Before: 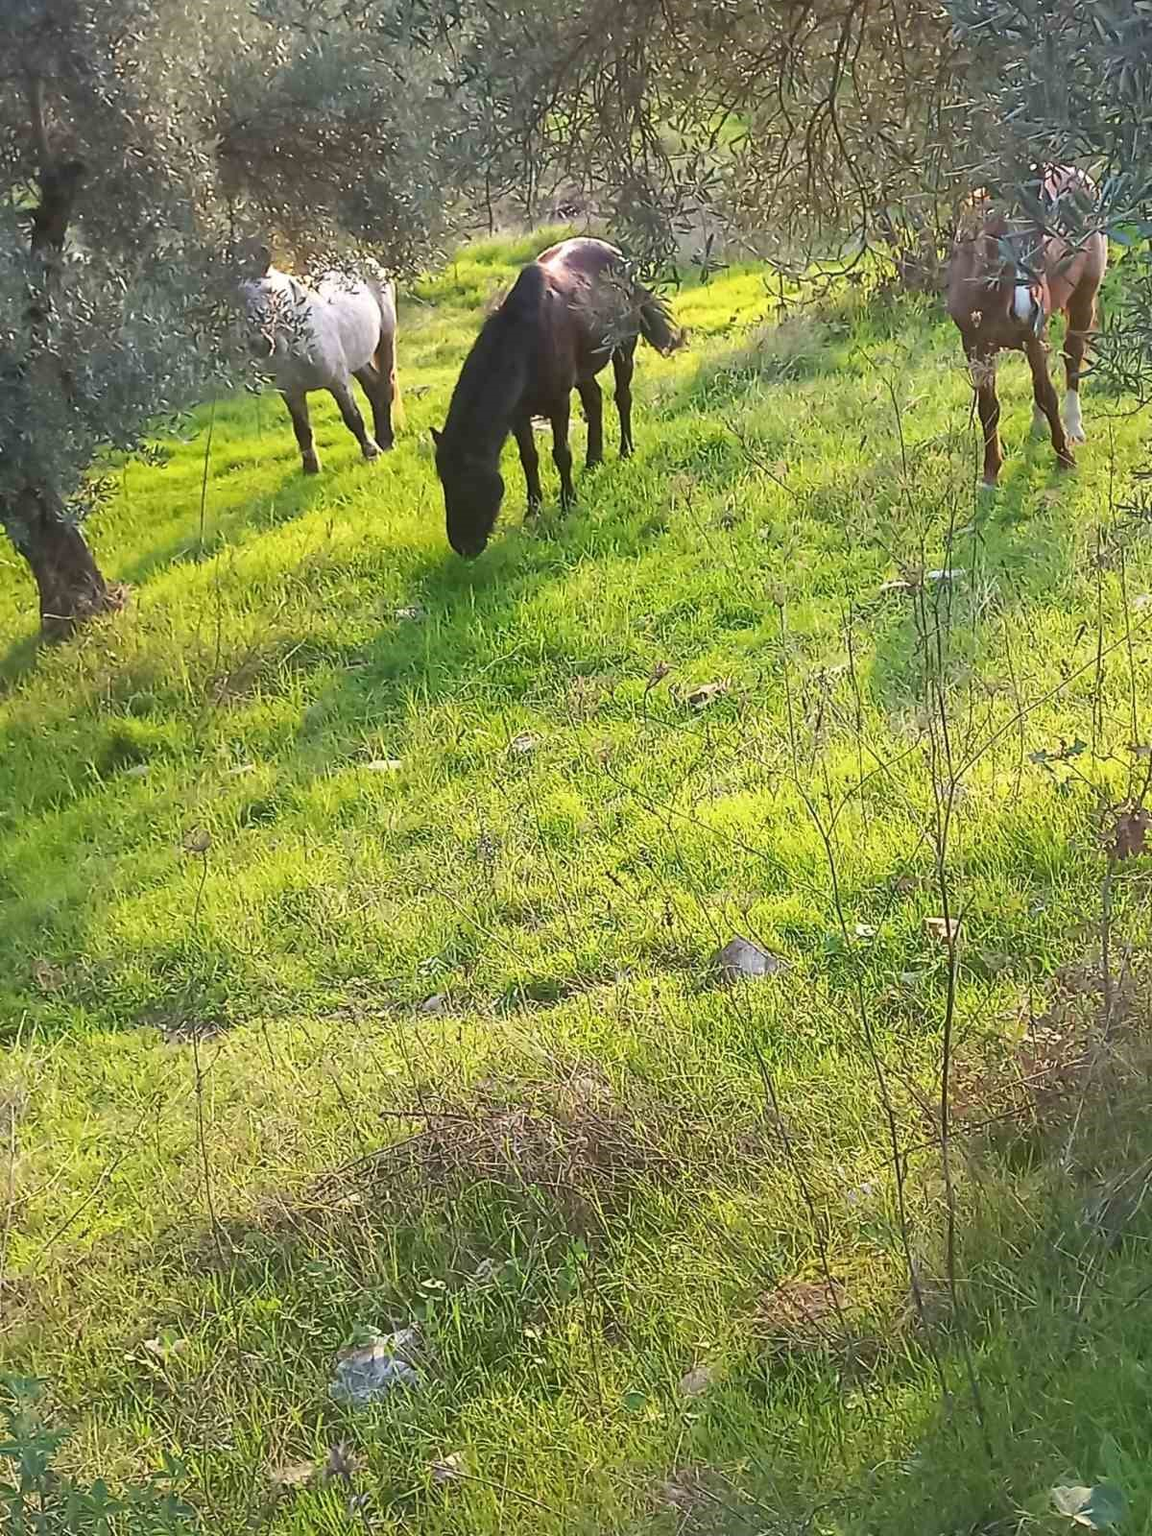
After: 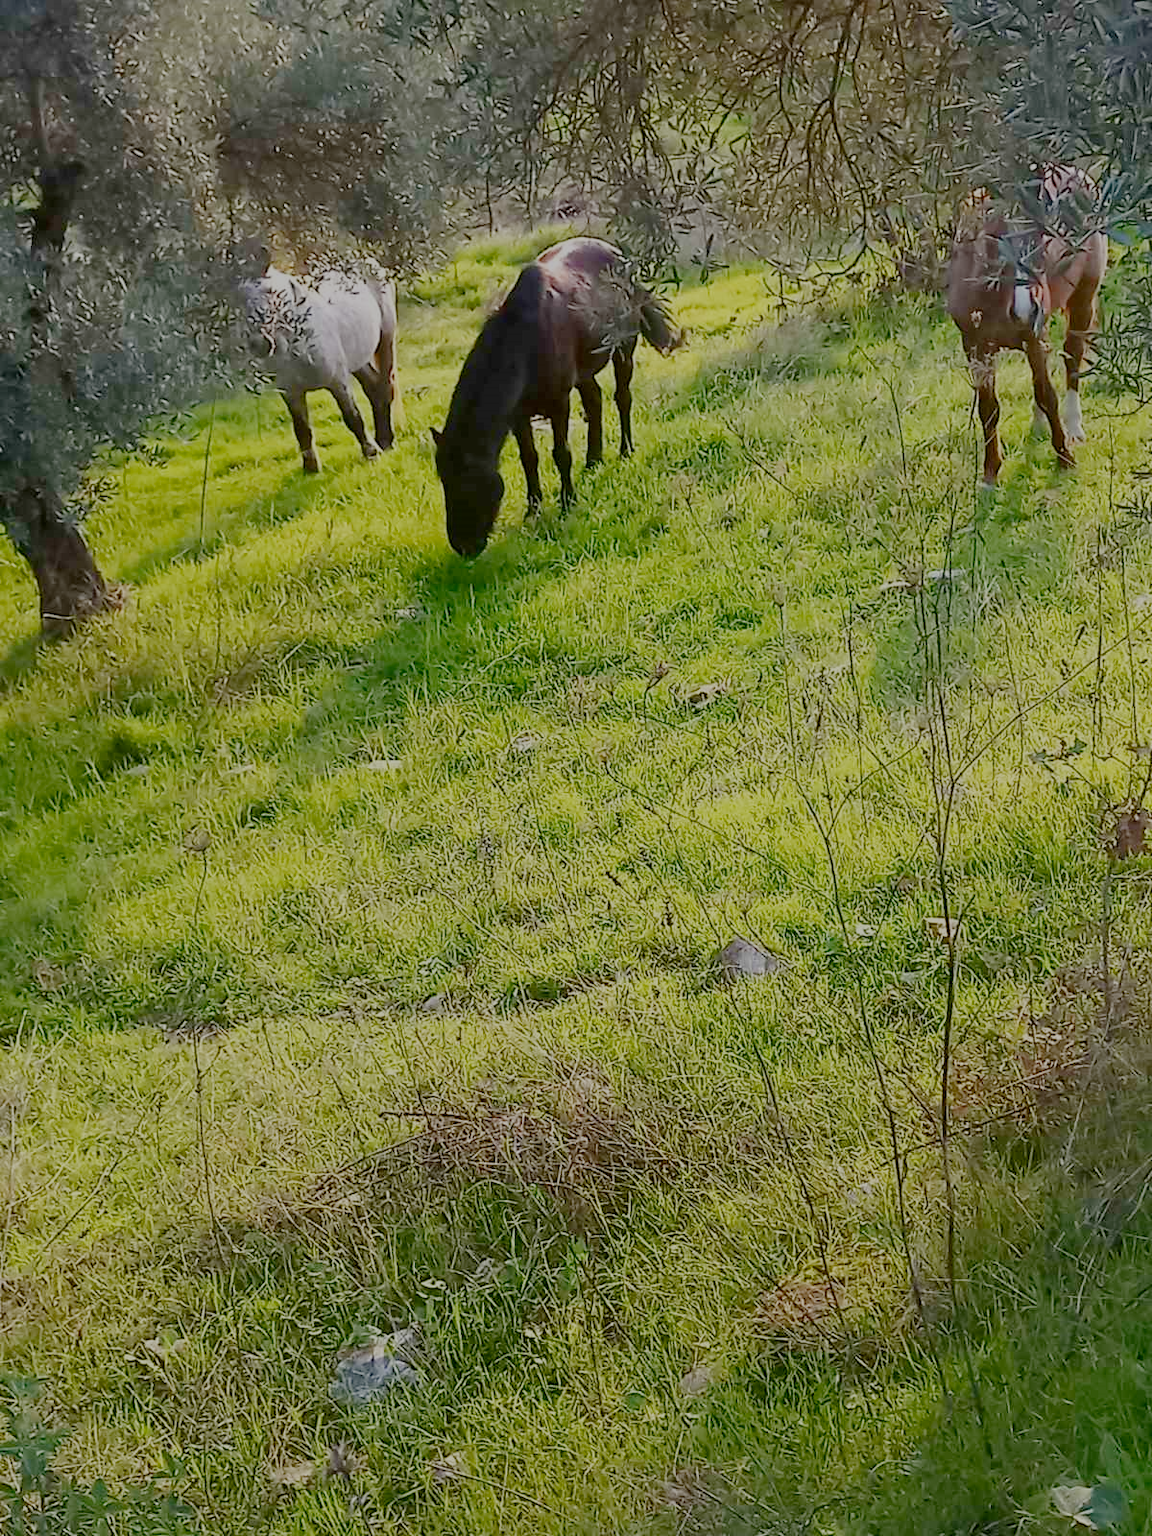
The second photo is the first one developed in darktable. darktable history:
filmic rgb: middle gray luminance 17.88%, black relative exposure -7.52 EV, white relative exposure 8.44 EV, target black luminance 0%, hardness 2.23, latitude 17.98%, contrast 0.878, highlights saturation mix 4.17%, shadows ↔ highlights balance 10.29%, preserve chrominance no, color science v5 (2021)
contrast brightness saturation: brightness -0.091
